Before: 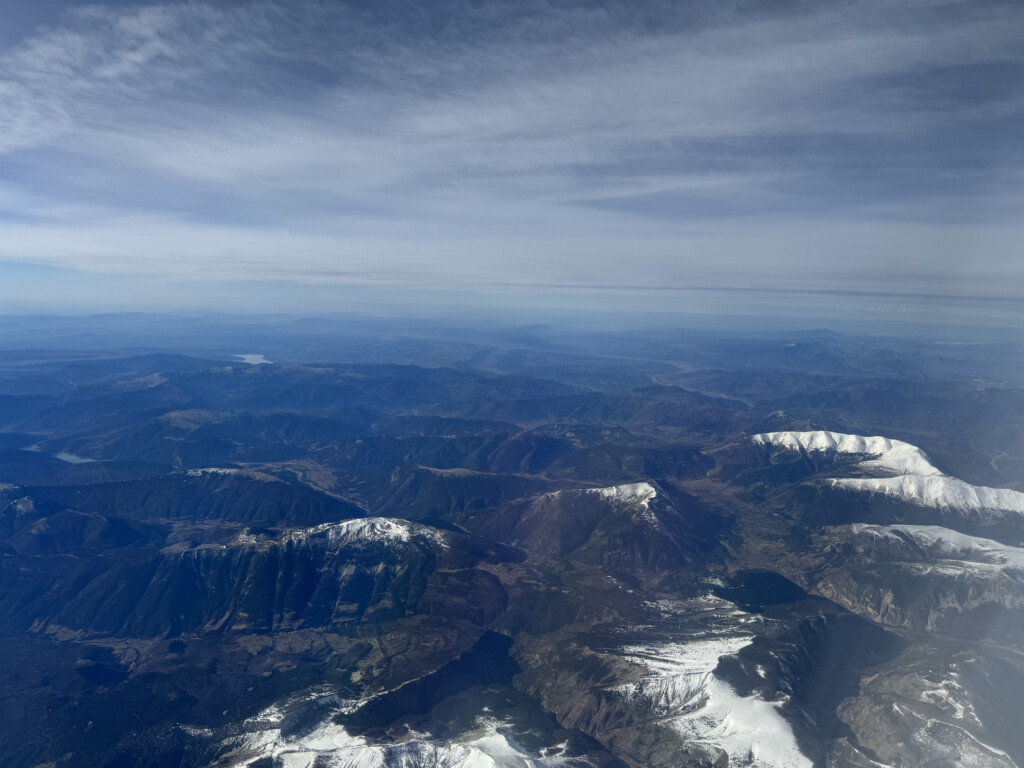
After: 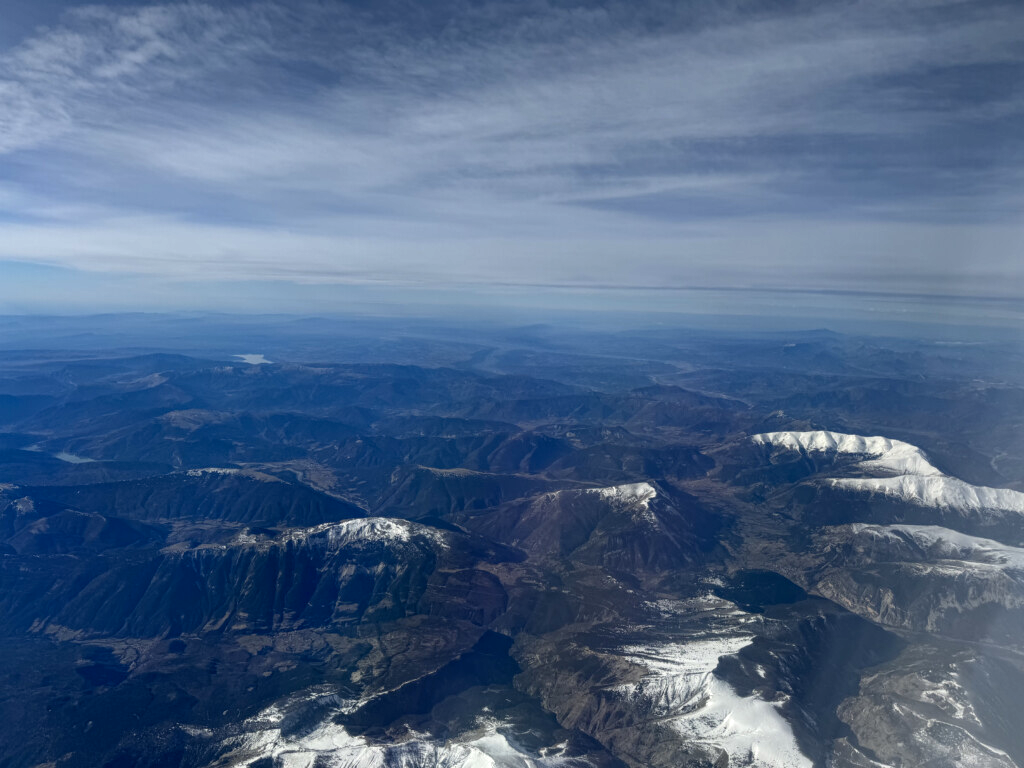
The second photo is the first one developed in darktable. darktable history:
haze removal: adaptive false
local contrast: highlights 100%, shadows 100%, detail 120%, midtone range 0.2
